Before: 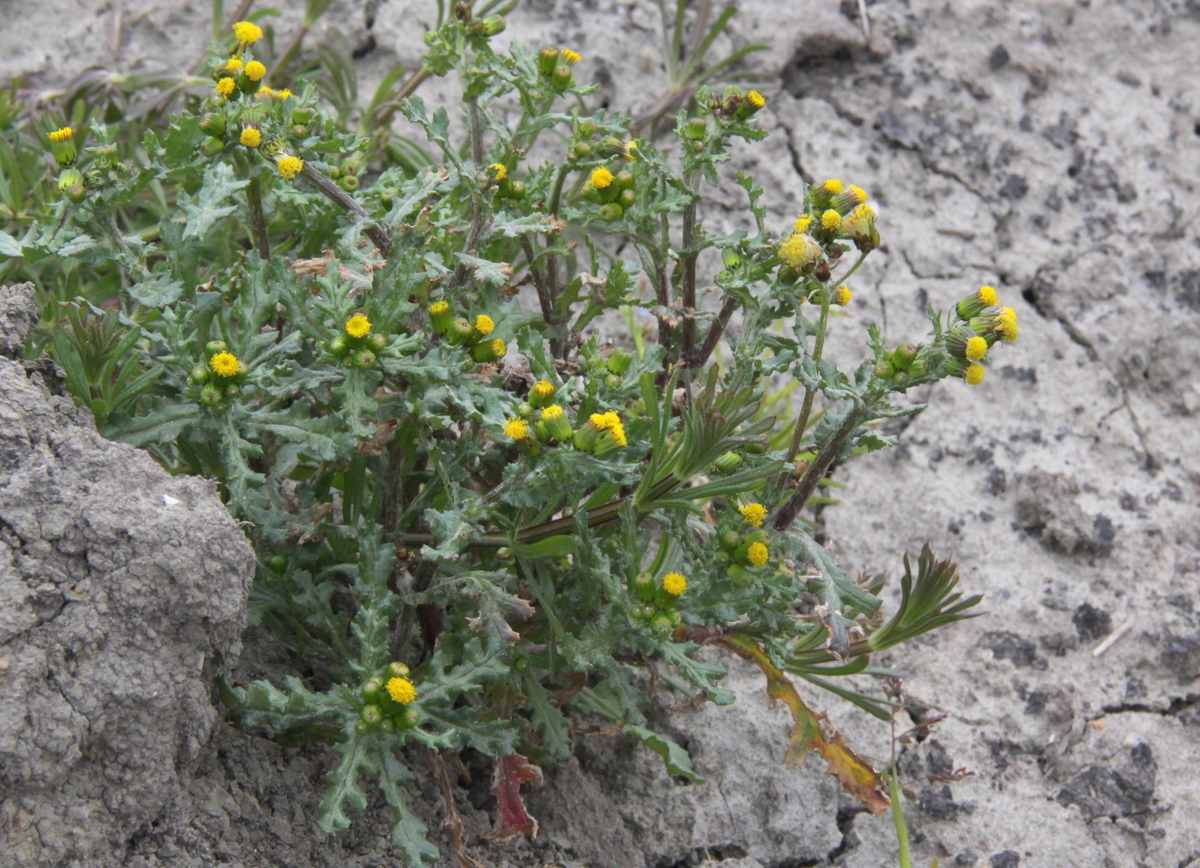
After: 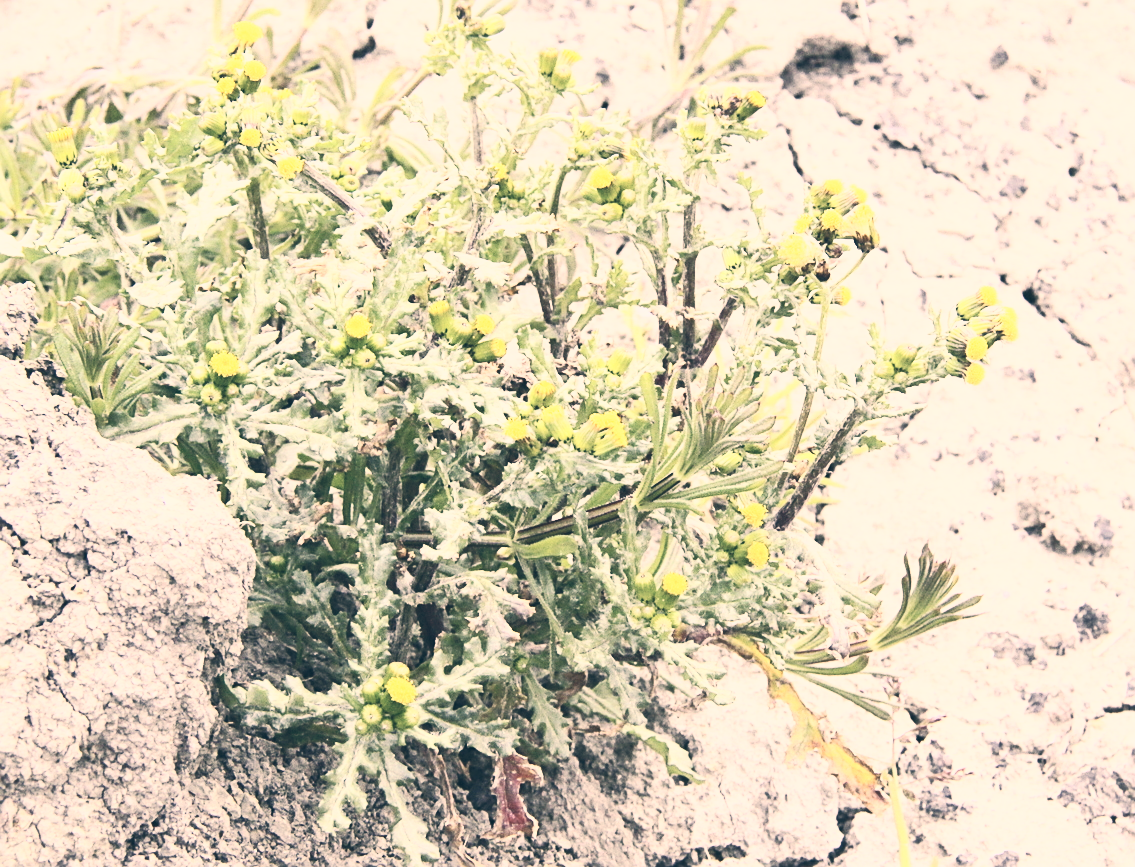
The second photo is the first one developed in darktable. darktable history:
crop and rotate: left 0%, right 5.372%
base curve: curves: ch0 [(0, 0) (0.028, 0.03) (0.121, 0.232) (0.46, 0.748) (0.859, 0.968) (1, 1)], preserve colors none
contrast brightness saturation: contrast 0.575, brightness 0.578, saturation -0.348
exposure: black level correction -0.008, exposure 0.068 EV, compensate highlight preservation false
tone equalizer: on, module defaults
sharpen: on, module defaults
color correction: highlights a* 10.27, highlights b* 14.18, shadows a* -9.91, shadows b* -15.11
